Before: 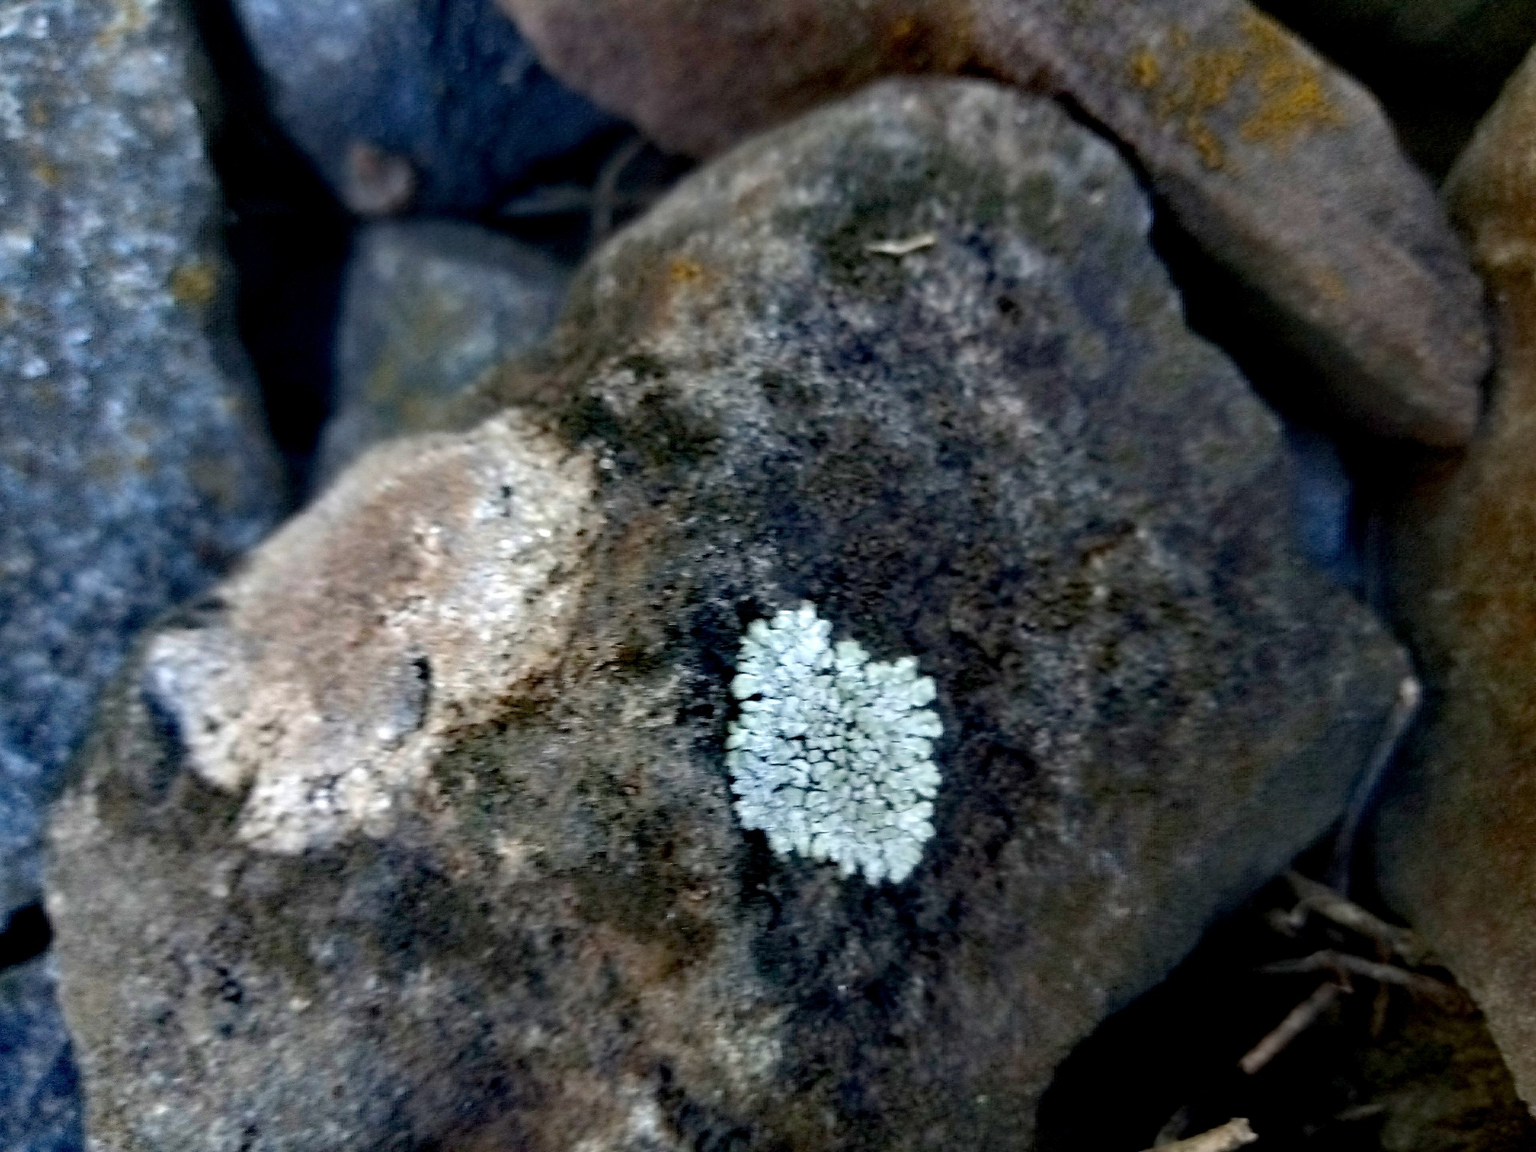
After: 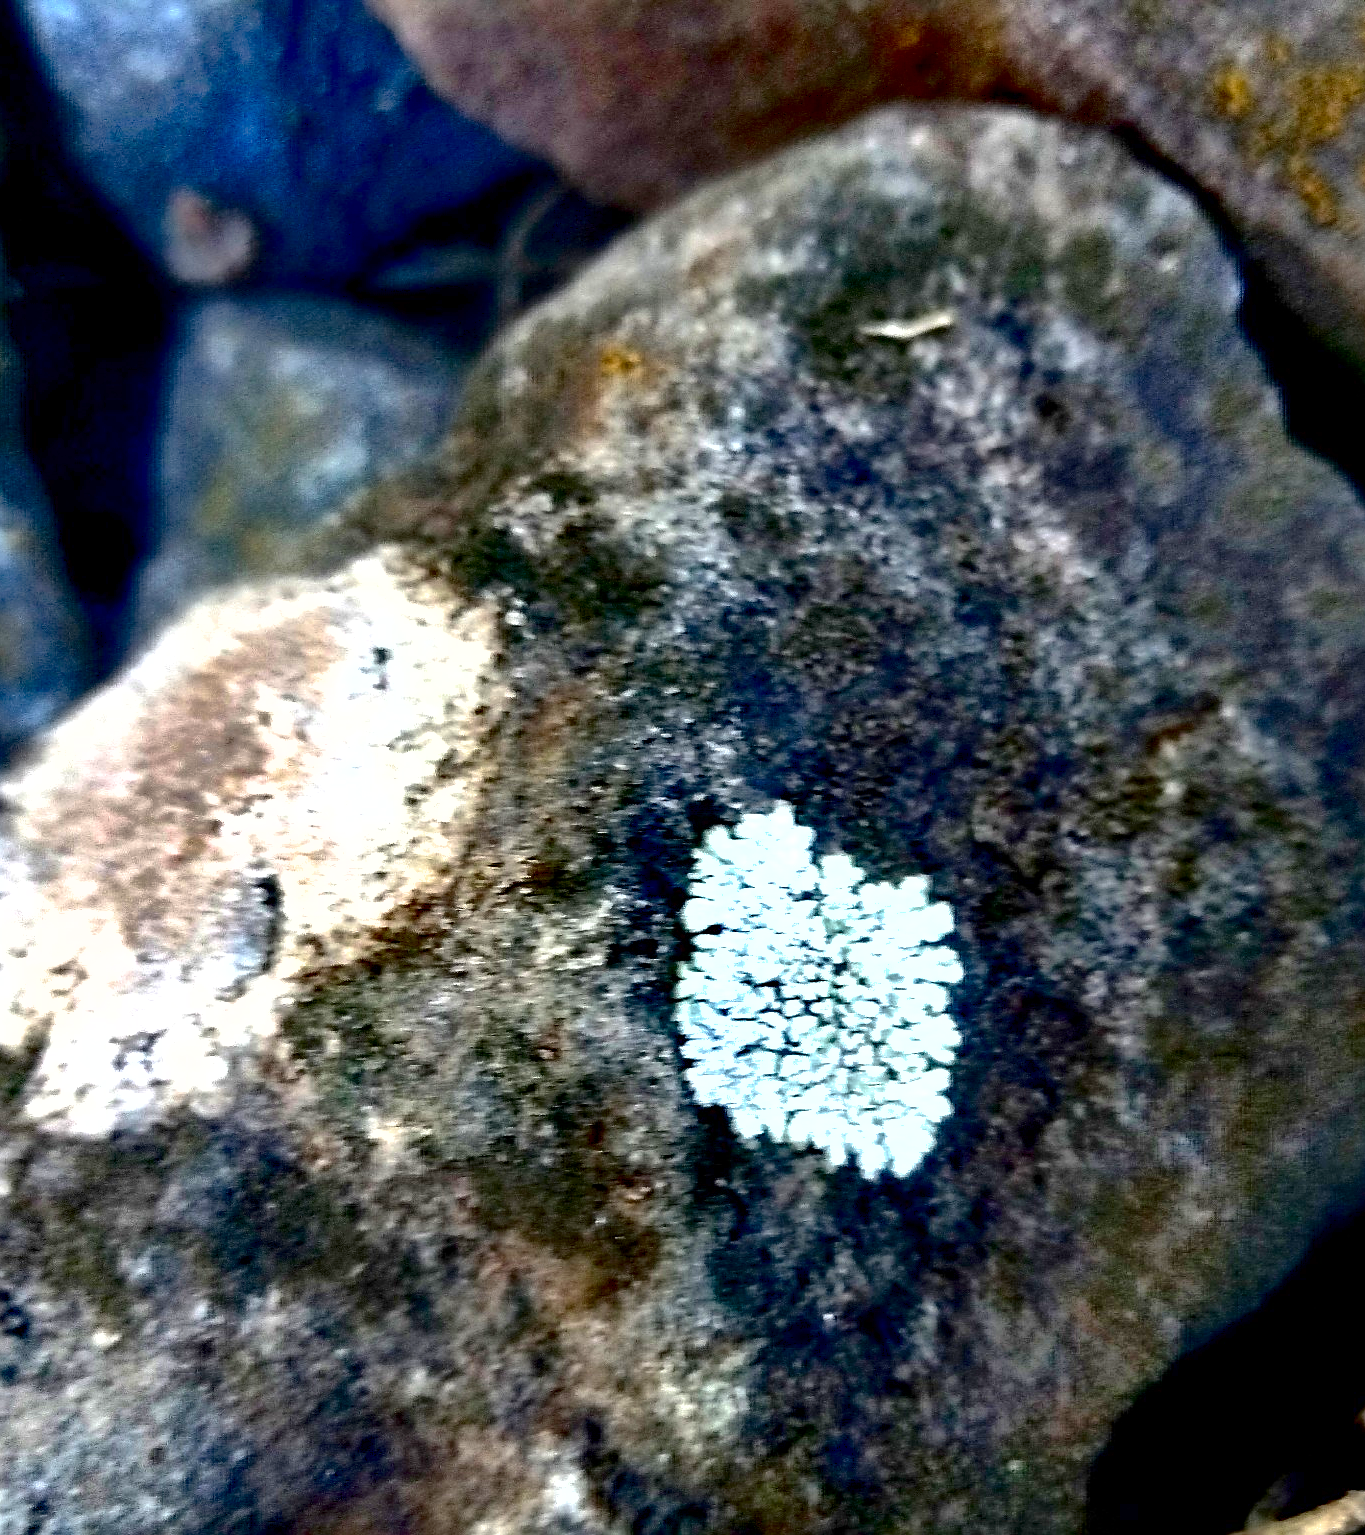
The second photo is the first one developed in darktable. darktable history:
shadows and highlights: on, module defaults
sharpen: amount 0.478
exposure: exposure 1.223 EV, compensate highlight preservation false
contrast brightness saturation: contrast 0.19, brightness -0.24, saturation 0.11
crop and rotate: left 14.385%, right 18.948%
